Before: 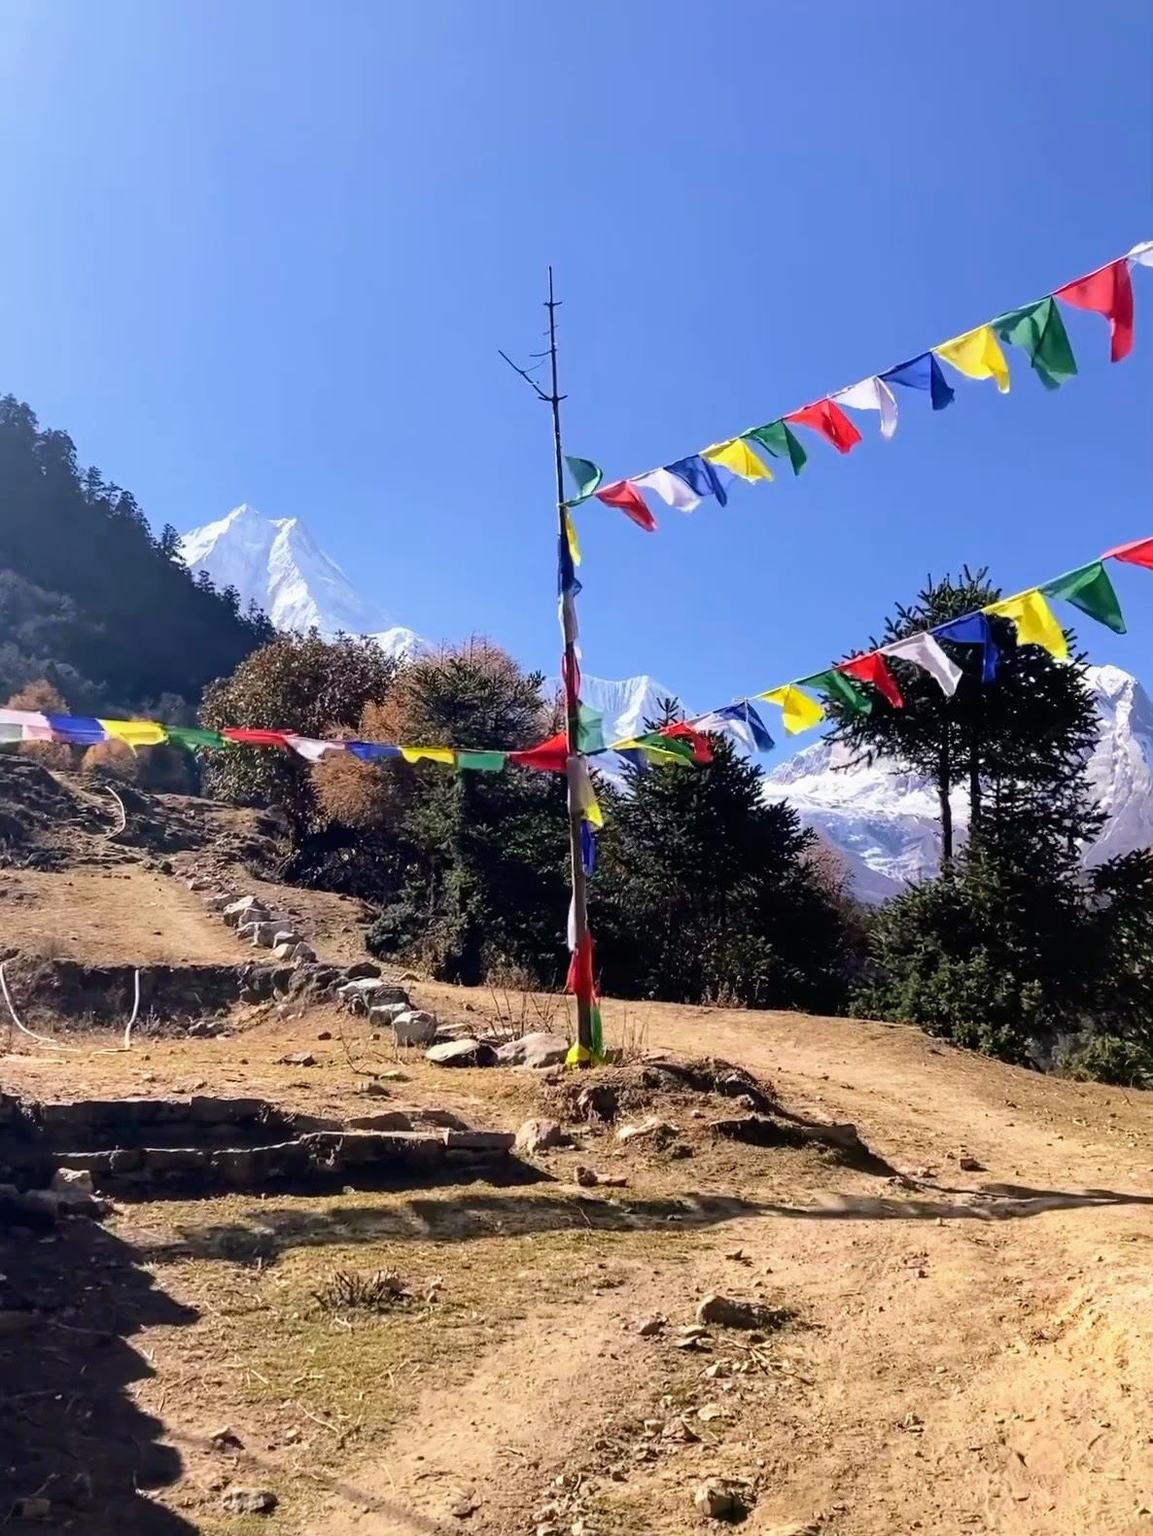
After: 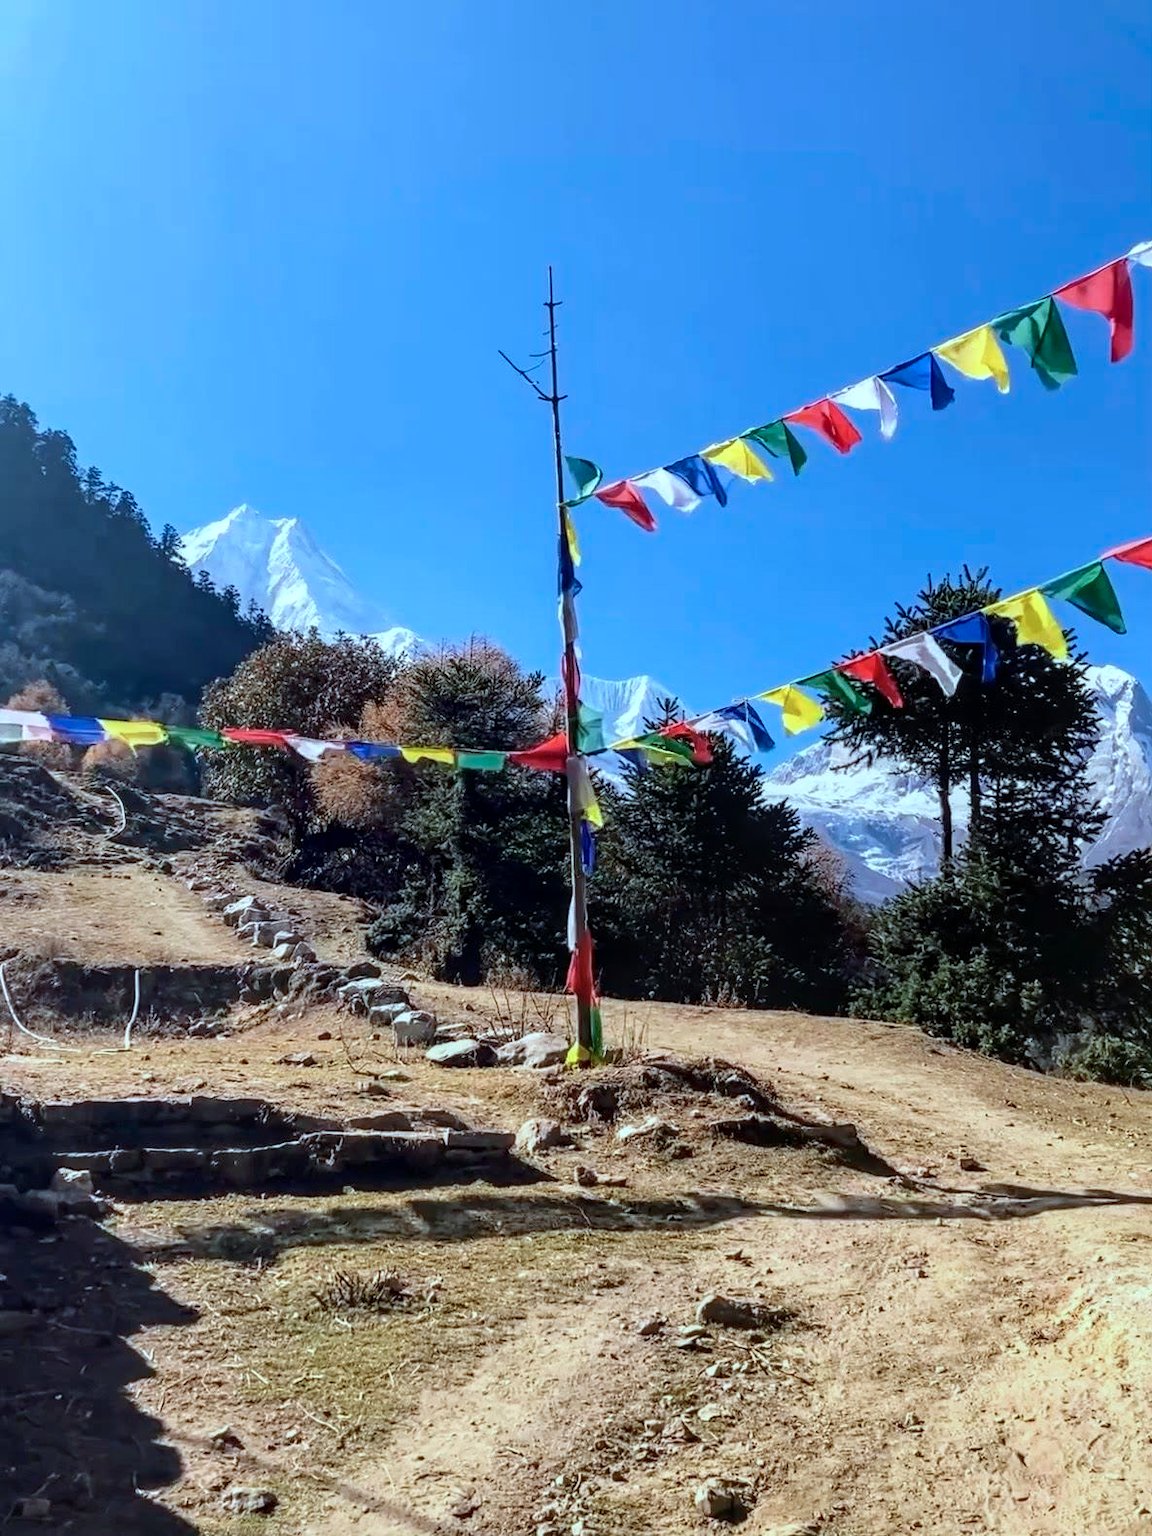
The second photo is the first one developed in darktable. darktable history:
color correction: highlights a* -11.71, highlights b* -15.58
local contrast: on, module defaults
